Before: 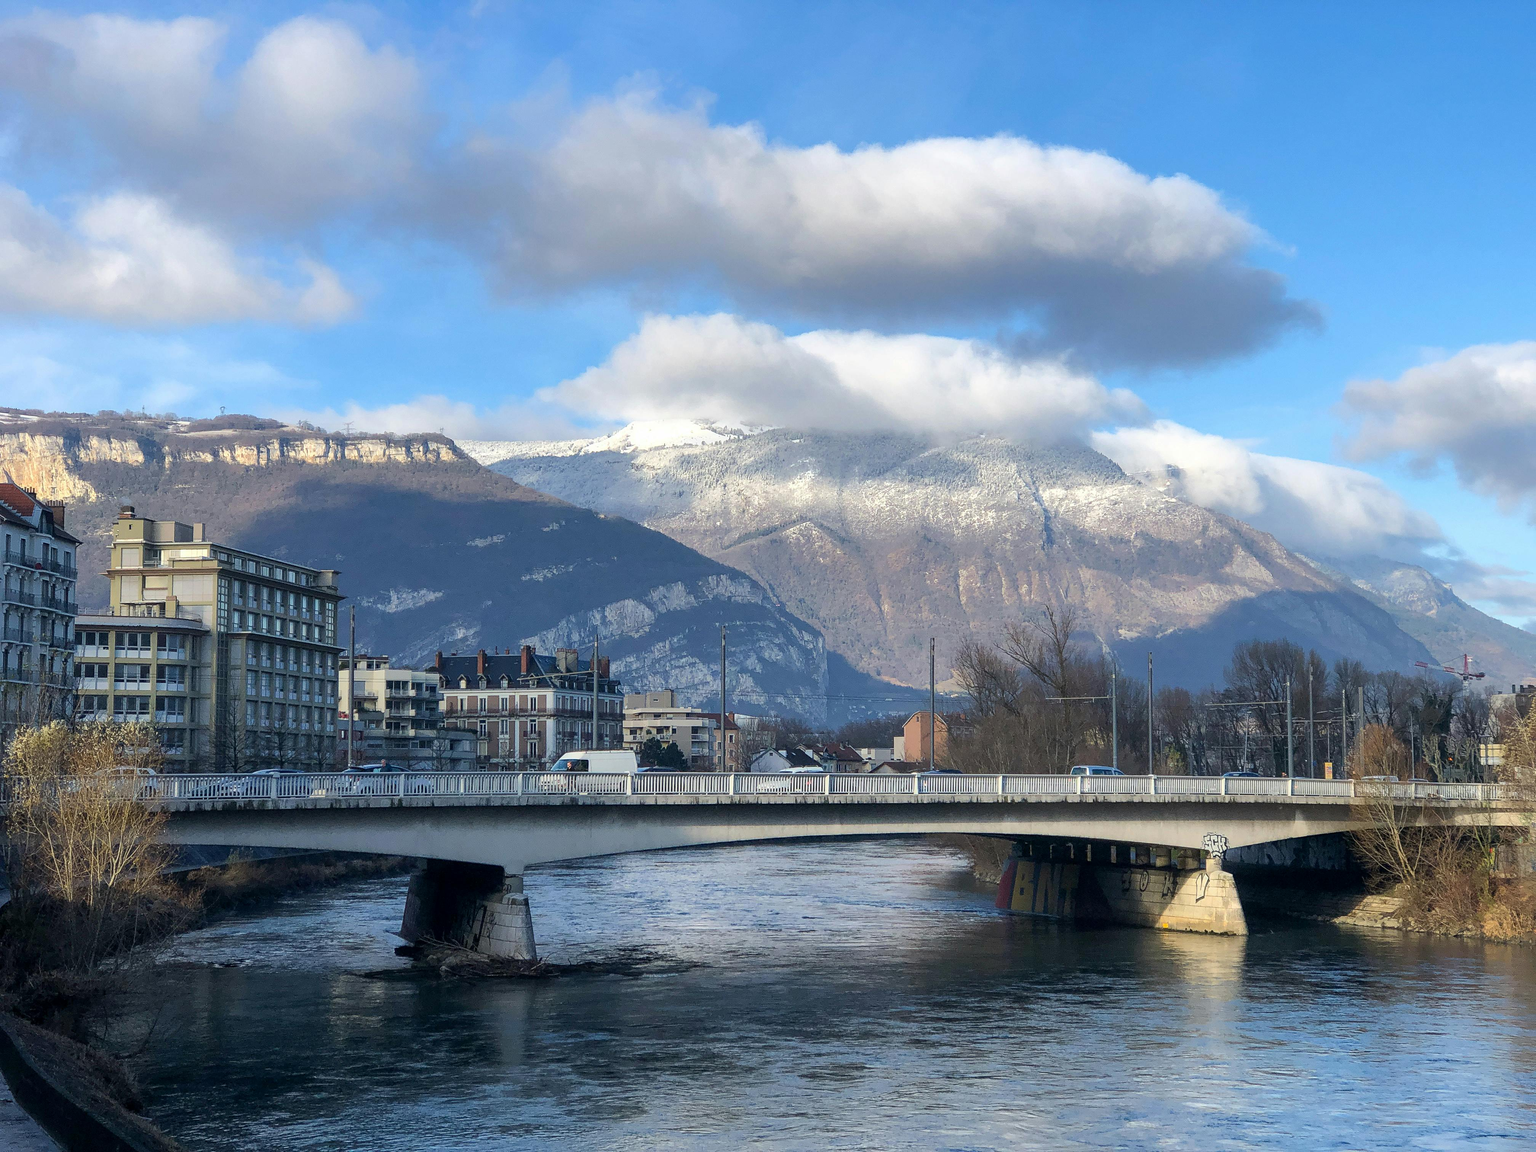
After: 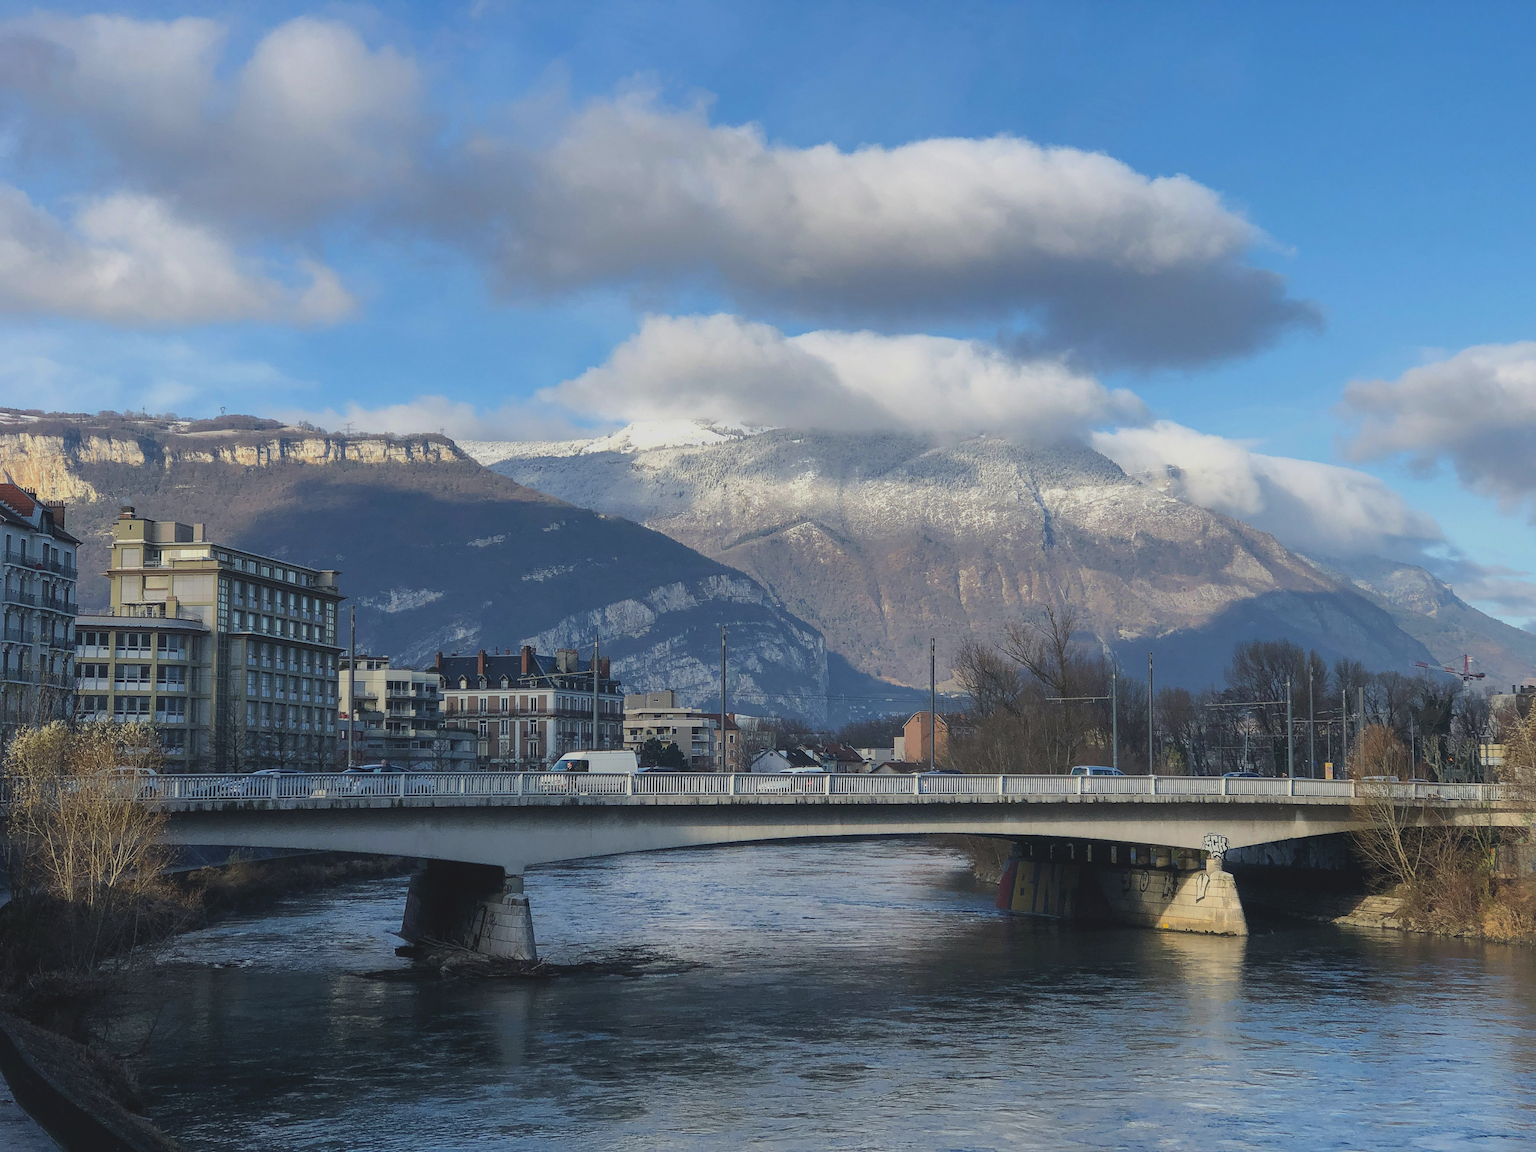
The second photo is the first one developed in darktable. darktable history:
exposure: black level correction -0.015, exposure -0.508 EV, compensate exposure bias true, compensate highlight preservation false
